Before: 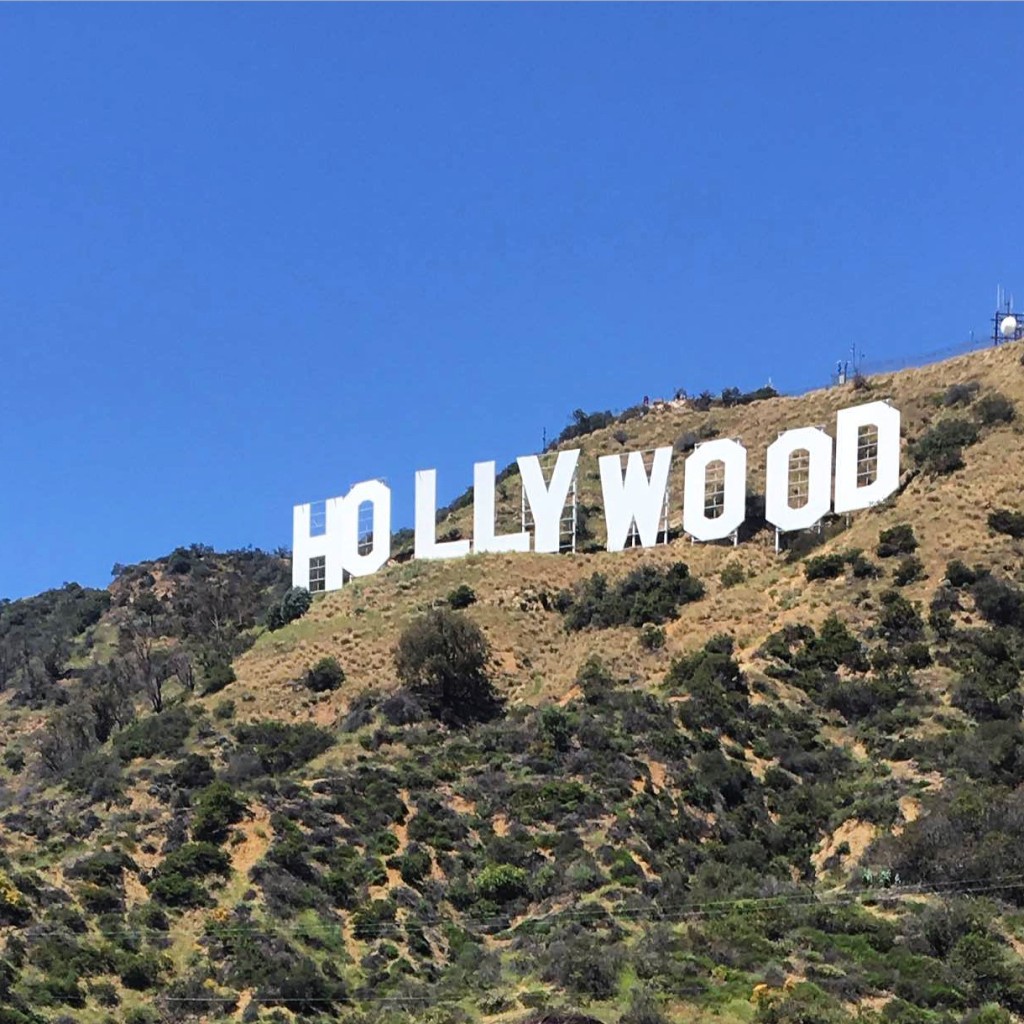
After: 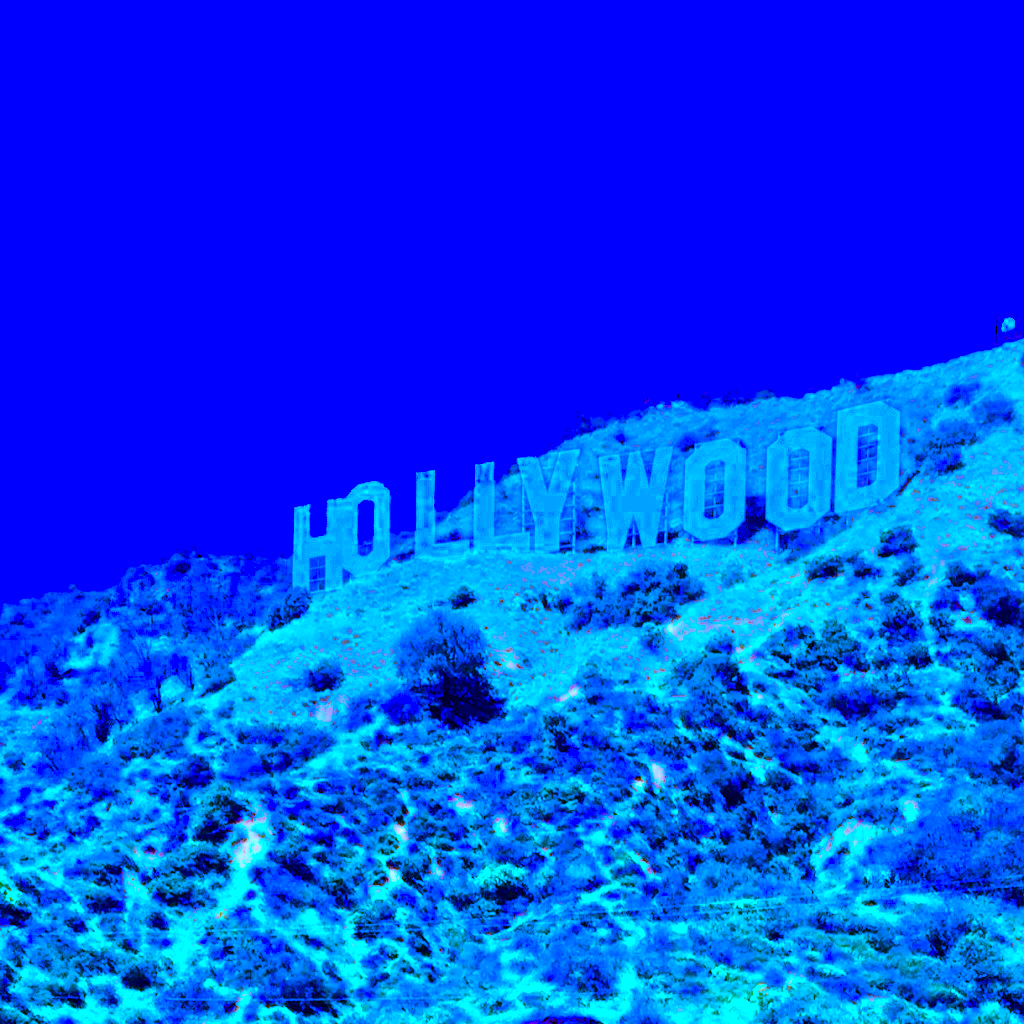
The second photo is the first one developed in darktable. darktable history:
color balance rgb: linear chroma grading › global chroma 42%, perceptual saturation grading › global saturation 42%, perceptual brilliance grading › global brilliance 25%, global vibrance 33%
color calibration: output R [0.948, 0.091, -0.04, 0], output G [-0.3, 1.384, -0.085, 0], output B [-0.108, 0.061, 1.08, 0], illuminant as shot in camera, x 0.484, y 0.43, temperature 2405.29 K
tone equalizer: -7 EV 0.15 EV, -6 EV 0.6 EV, -5 EV 1.15 EV, -4 EV 1.33 EV, -3 EV 1.15 EV, -2 EV 0.6 EV, -1 EV 0.15 EV, mask exposure compensation -0.5 EV
